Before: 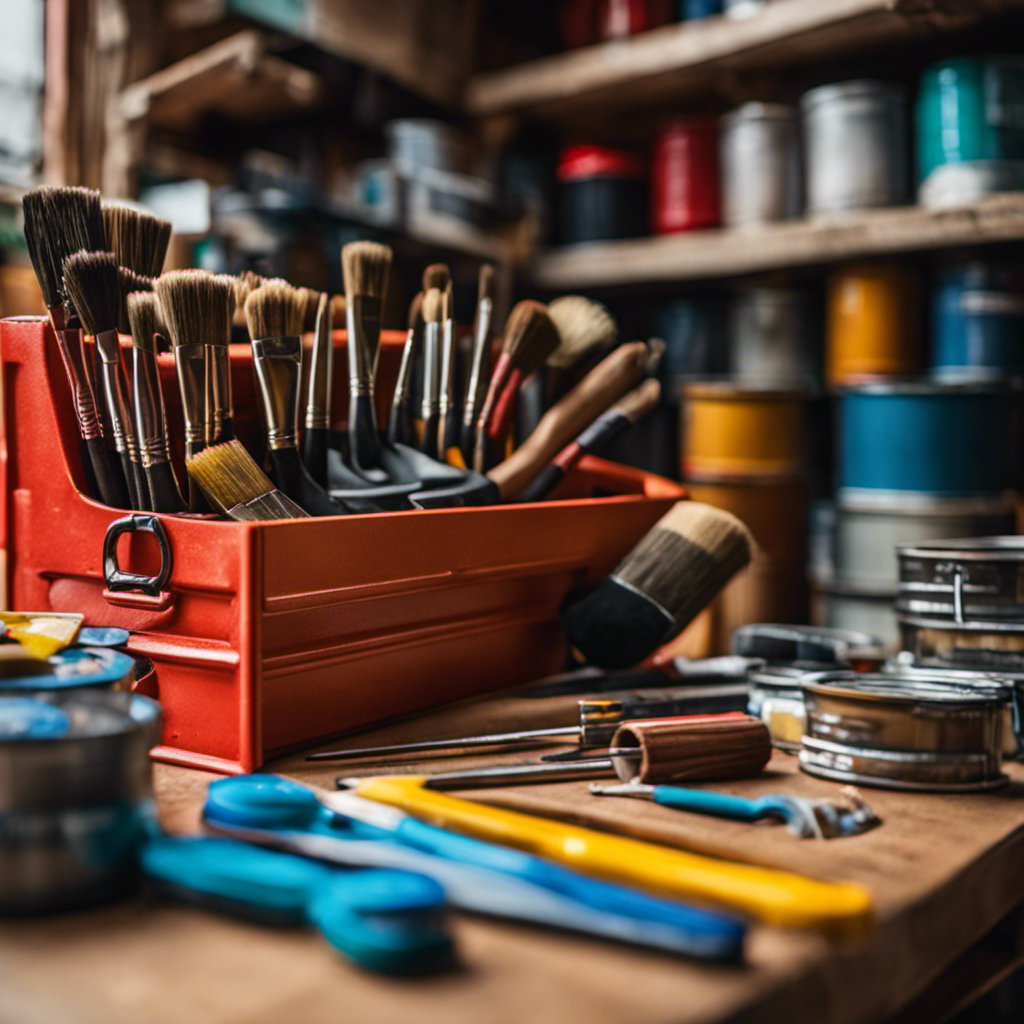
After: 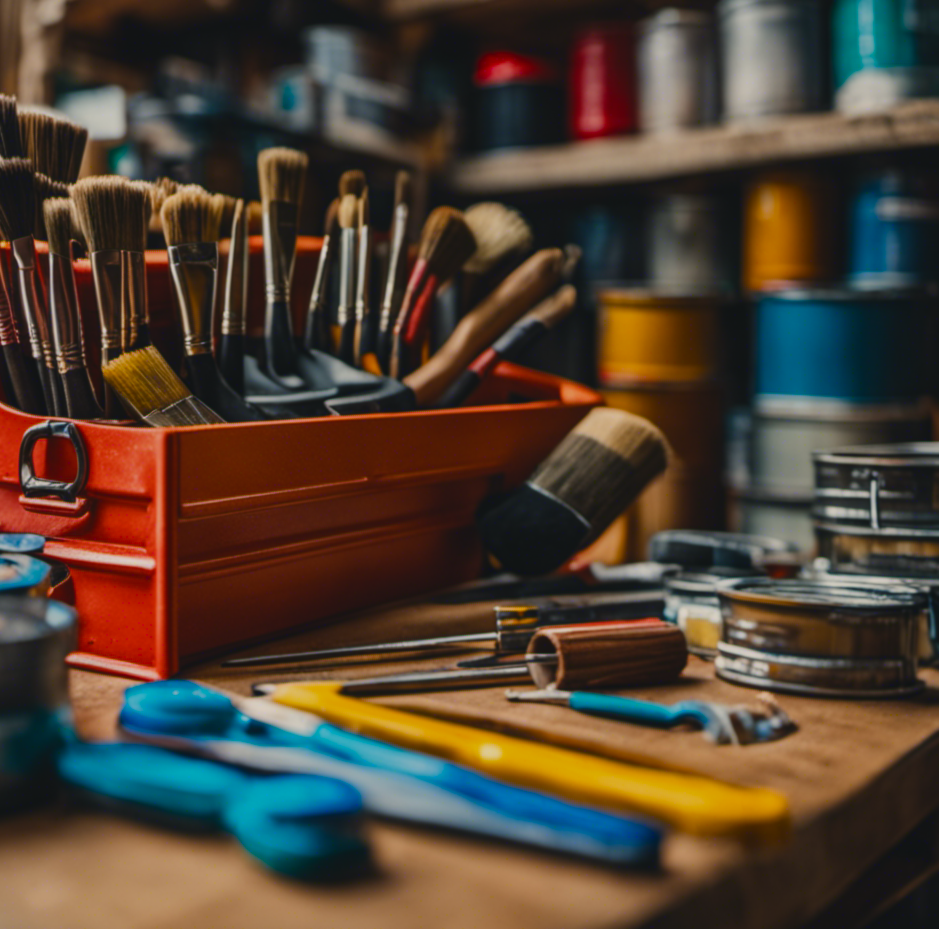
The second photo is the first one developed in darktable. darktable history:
lowpass: radius 0.5, unbound 0
exposure: exposure -0.582 EV, compensate highlight preservation false
crop and rotate: left 8.262%, top 9.226%
color balance rgb: shadows lift › chroma 2%, shadows lift › hue 219.6°, power › hue 313.2°, highlights gain › chroma 3%, highlights gain › hue 75.6°, global offset › luminance 0.5%, perceptual saturation grading › global saturation 15.33%, perceptual saturation grading › highlights -19.33%, perceptual saturation grading › shadows 20%, global vibrance 20%
